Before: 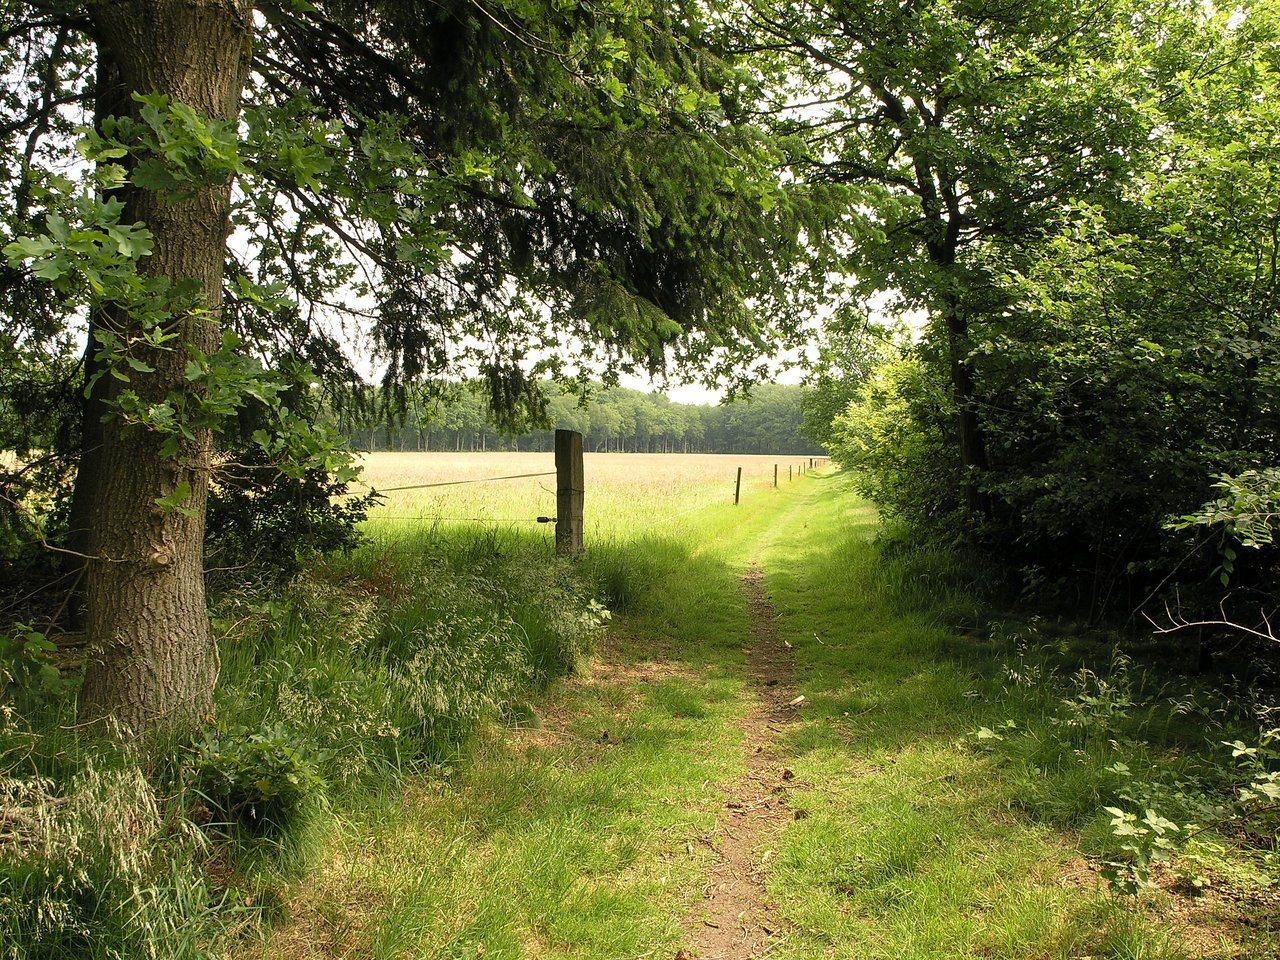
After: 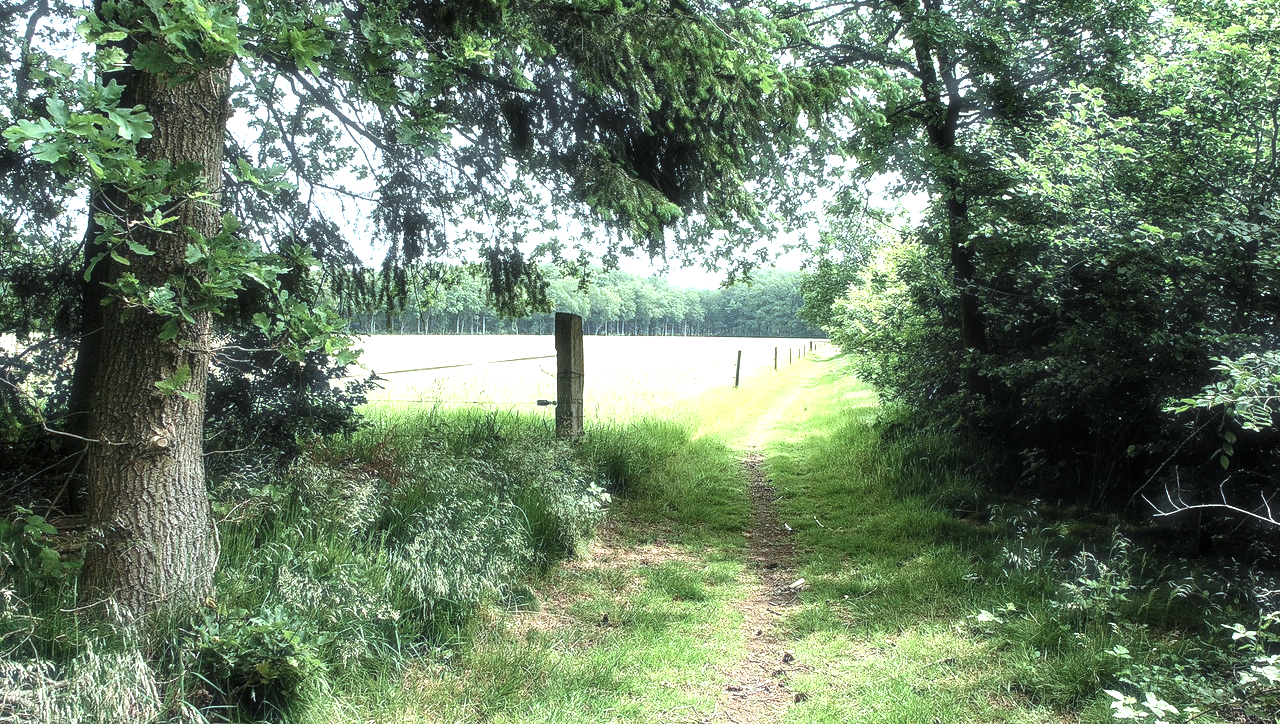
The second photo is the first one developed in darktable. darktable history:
exposure: exposure 0.371 EV, compensate highlight preservation false
tone equalizer: -8 EV -0.766 EV, -7 EV -0.705 EV, -6 EV -0.571 EV, -5 EV -0.402 EV, -3 EV 0.367 EV, -2 EV 0.6 EV, -1 EV 0.675 EV, +0 EV 0.734 EV, edges refinement/feathering 500, mask exposure compensation -1.57 EV, preserve details no
crop and rotate: top 12.194%, bottom 12.317%
local contrast: on, module defaults
color correction: highlights a* -9.12, highlights b* -23.91
haze removal: strength -0.107, adaptive false
